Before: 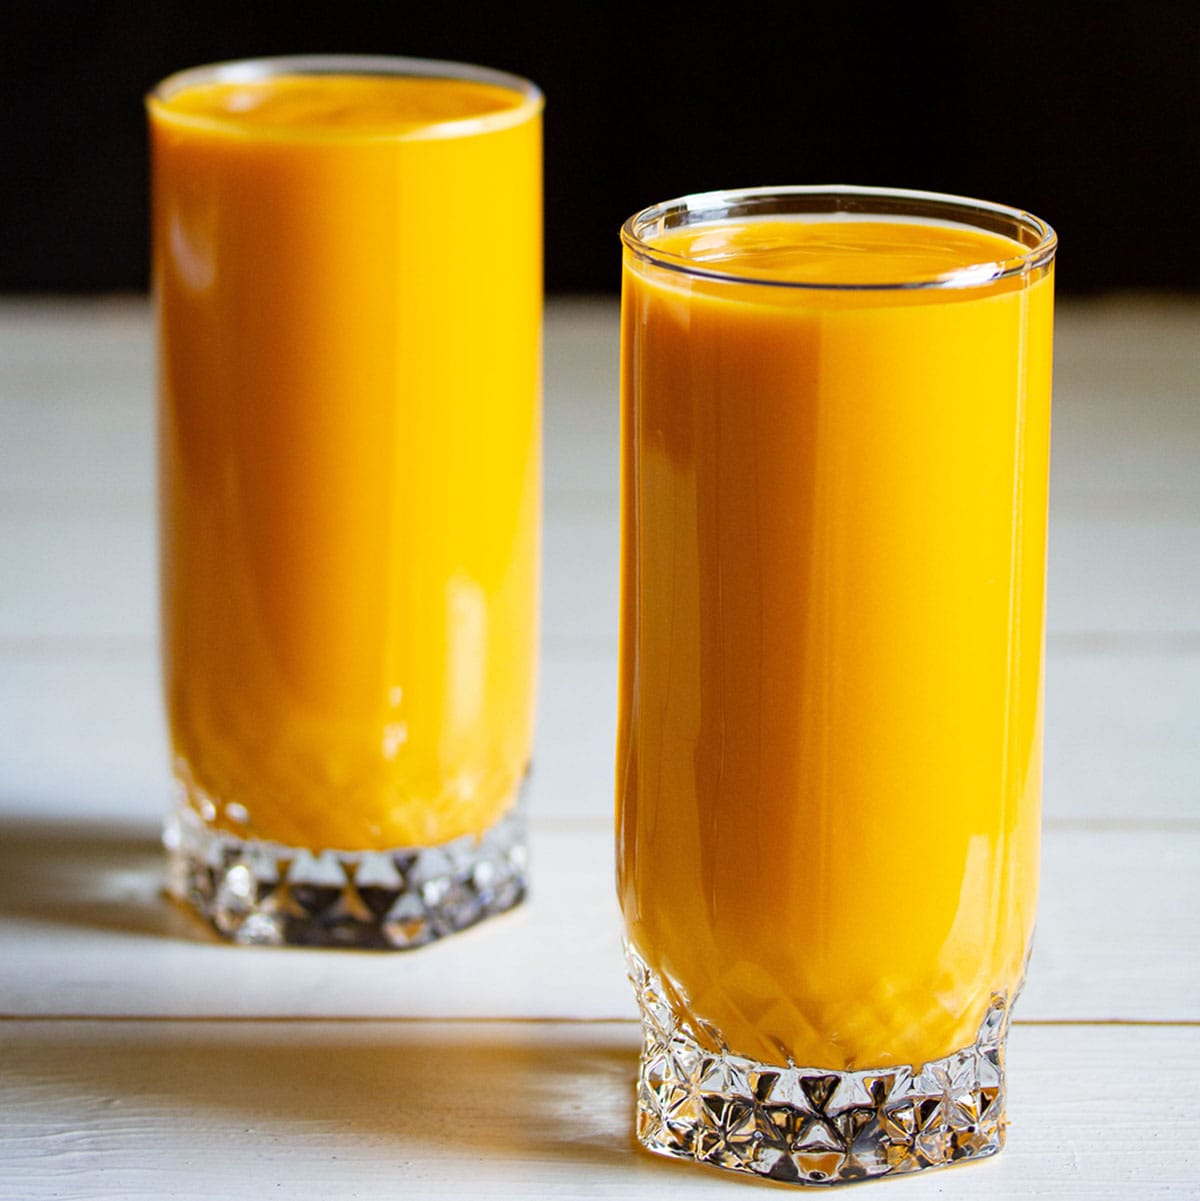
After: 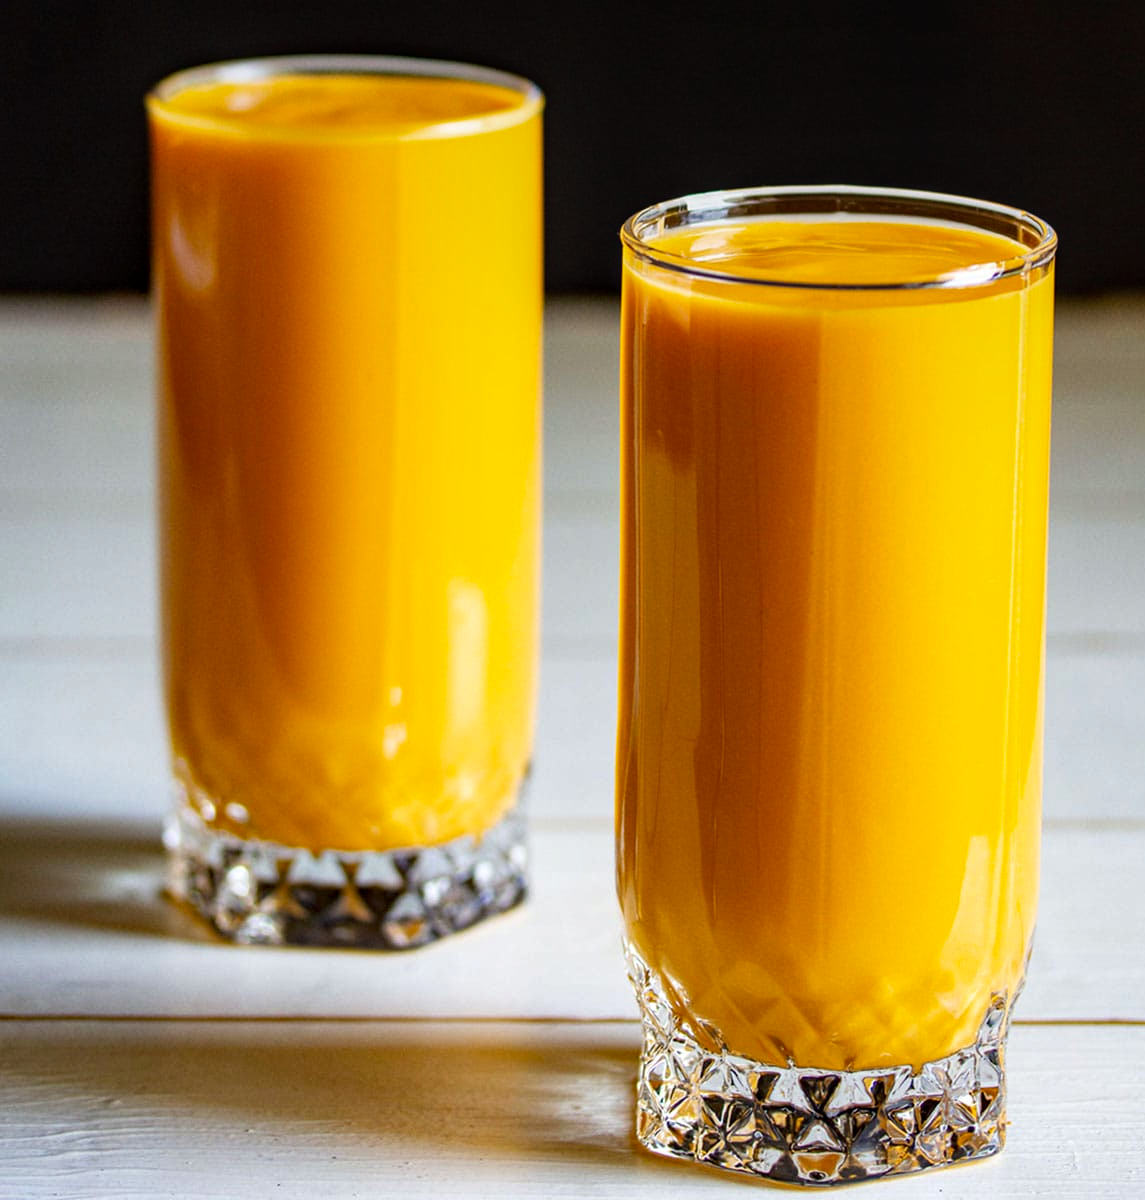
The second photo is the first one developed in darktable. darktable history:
contrast brightness saturation: contrast 0.085, saturation 0.022
crop: right 4.551%, bottom 0.043%
haze removal: compatibility mode true, adaptive false
local contrast: on, module defaults
